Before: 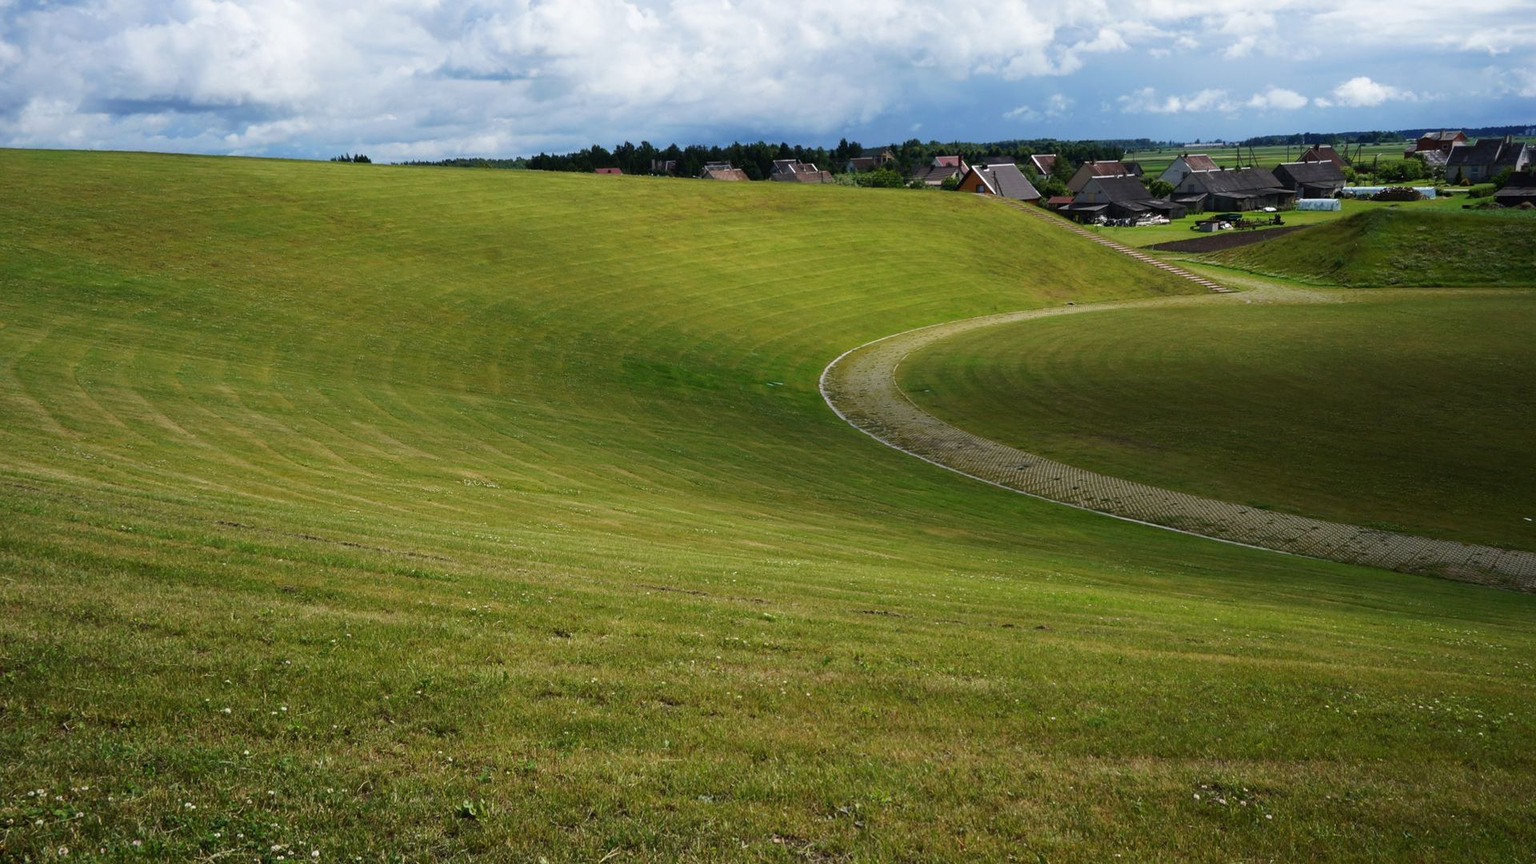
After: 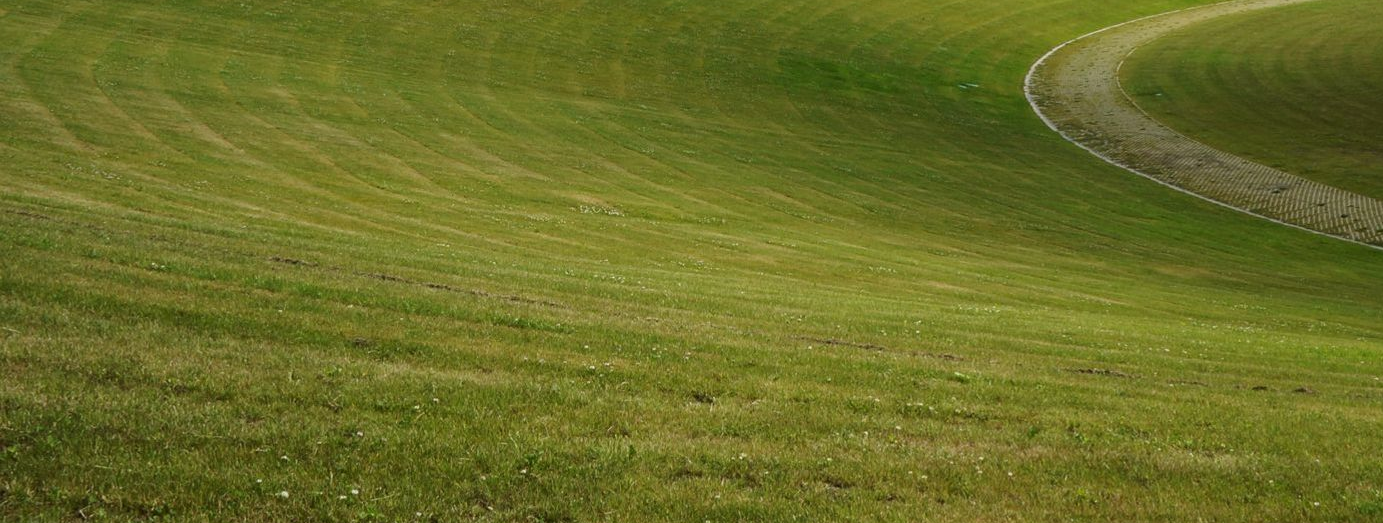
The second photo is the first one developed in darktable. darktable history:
contrast brightness saturation: contrast 0.05
crop: top 36.498%, right 27.964%, bottom 14.995%
color balance: mode lift, gamma, gain (sRGB), lift [1.04, 1, 1, 0.97], gamma [1.01, 1, 1, 0.97], gain [0.96, 1, 1, 0.97]
